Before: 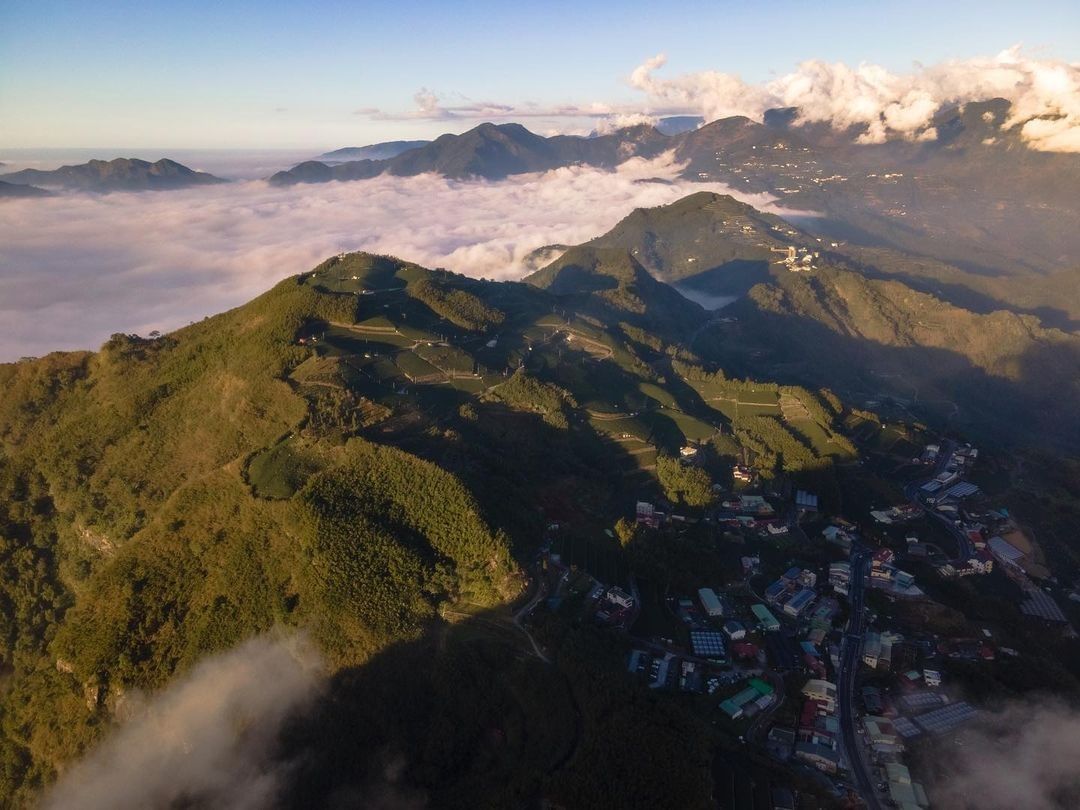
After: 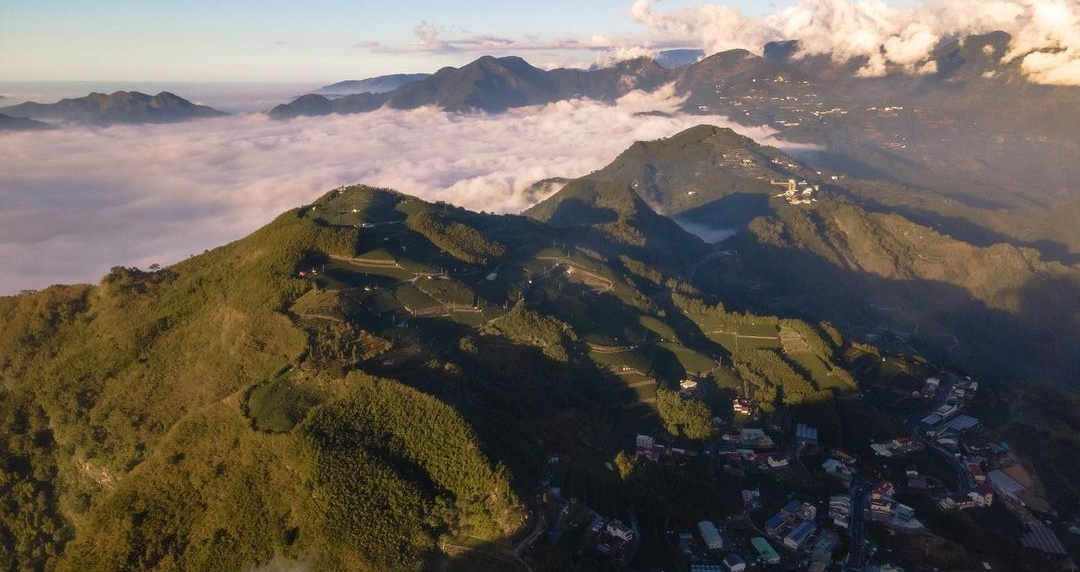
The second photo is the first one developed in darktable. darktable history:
crop and rotate: top 8.277%, bottom 21.06%
